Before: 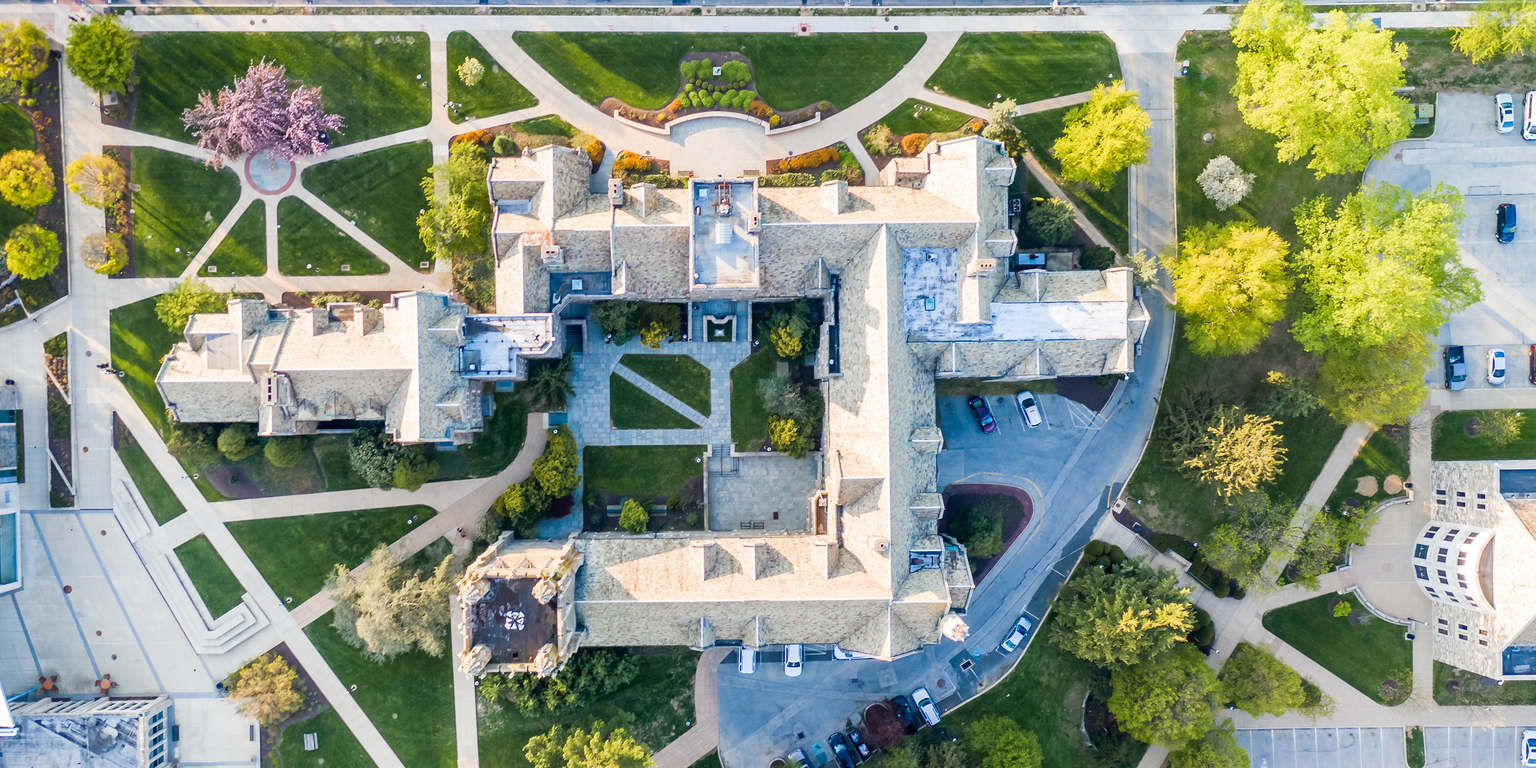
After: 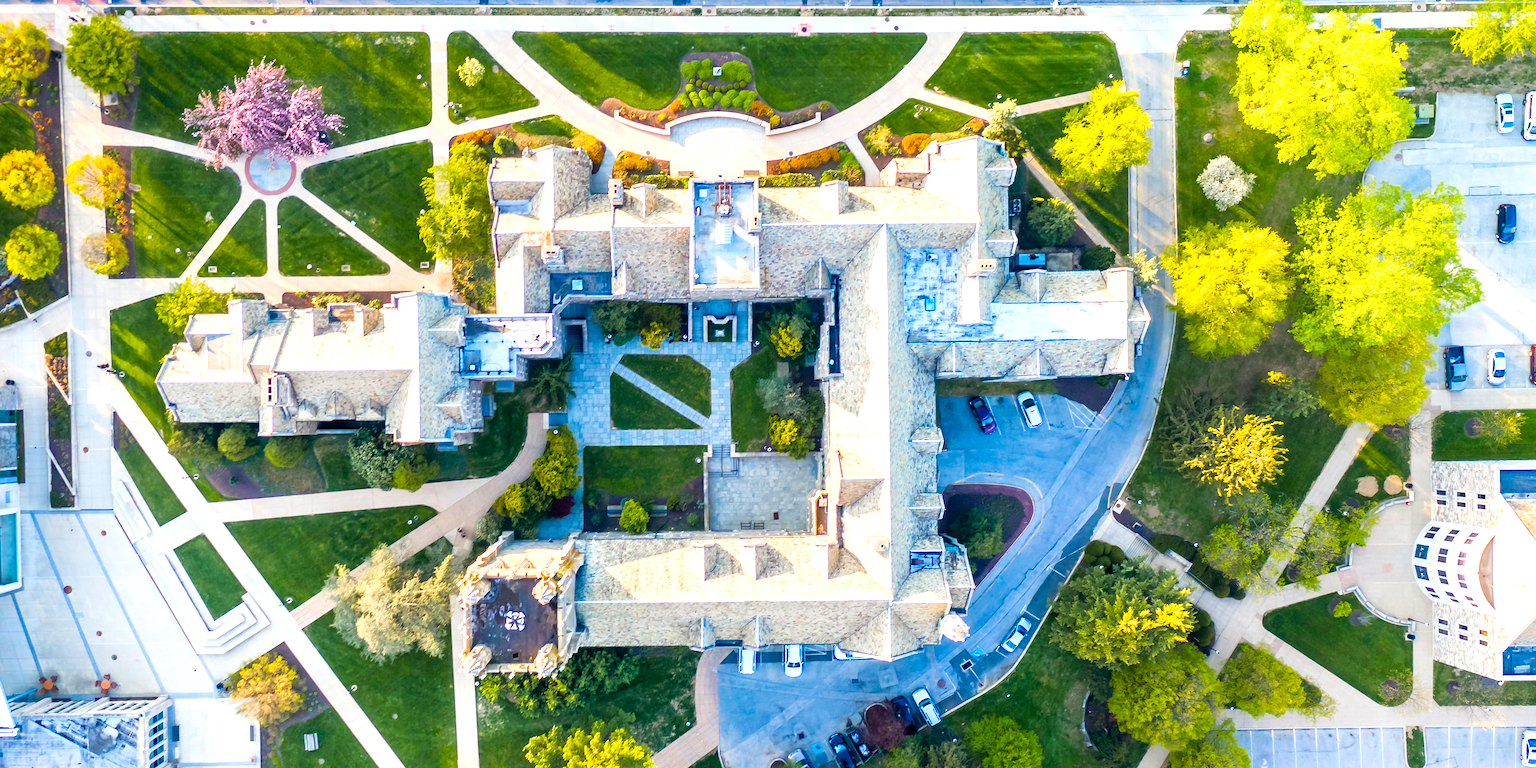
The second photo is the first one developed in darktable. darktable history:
color balance rgb: perceptual saturation grading › global saturation 30%, global vibrance 20%
exposure: black level correction 0.001, exposure 0.5 EV, compensate exposure bias true, compensate highlight preservation false
